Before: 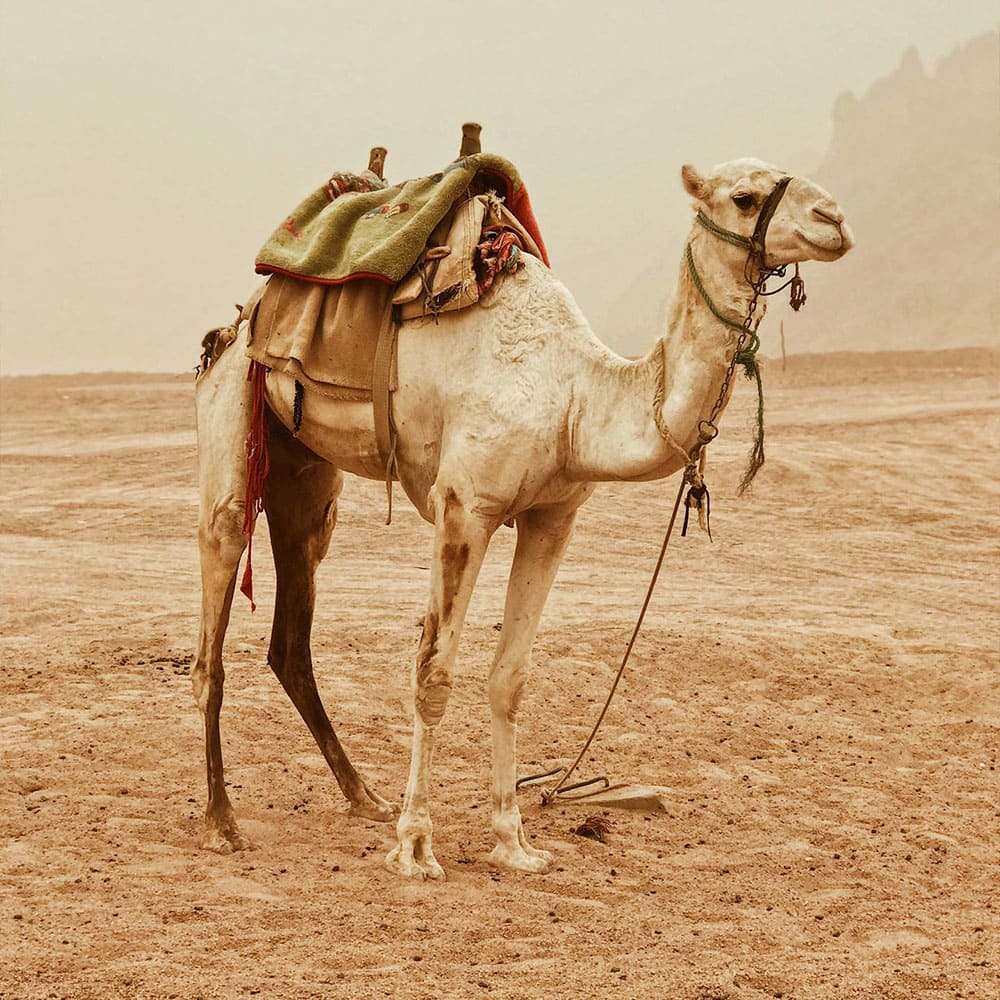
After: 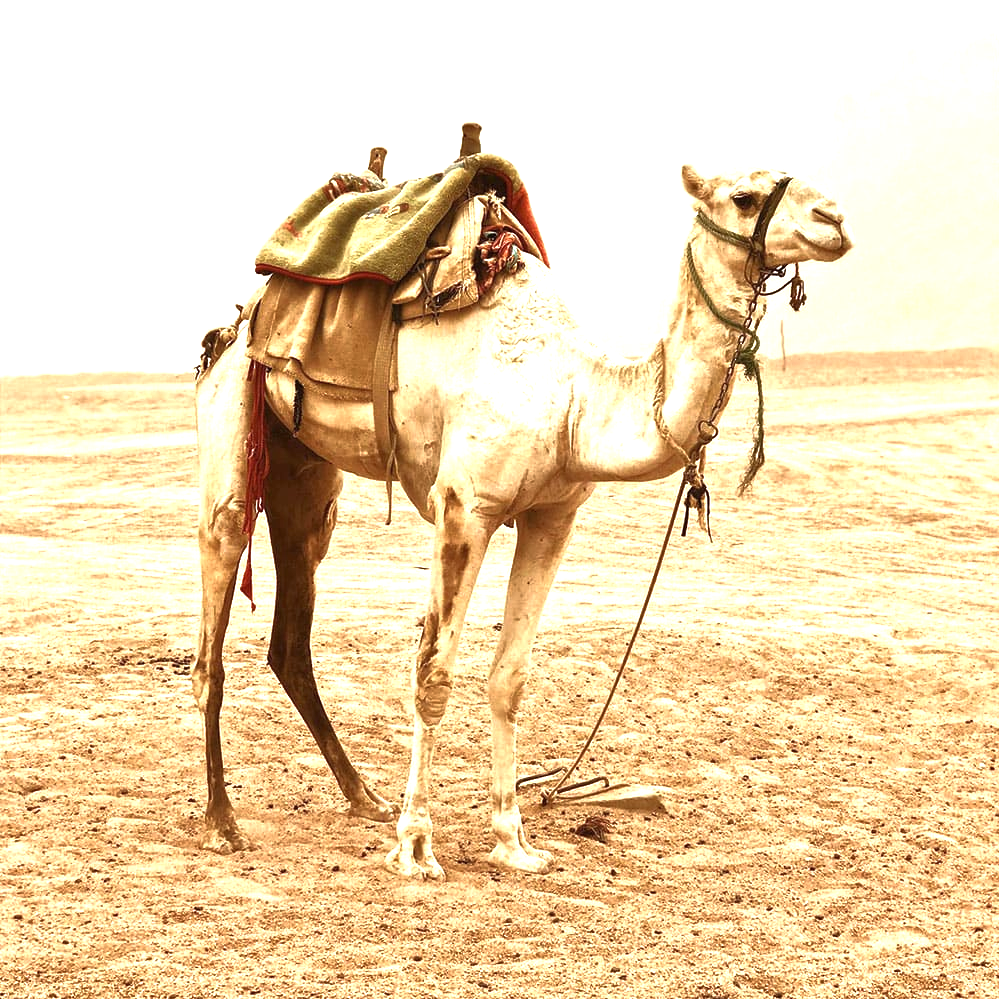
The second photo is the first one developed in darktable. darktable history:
crop and rotate: left 0.064%, bottom 0.013%
exposure: black level correction 0, exposure 0.691 EV, compensate highlight preservation false
contrast brightness saturation: contrast 0.012, saturation -0.049
tone equalizer: -8 EV 0.001 EV, -7 EV -0.001 EV, -6 EV 0.003 EV, -5 EV -0.031 EV, -4 EV -0.111 EV, -3 EV -0.161 EV, -2 EV 0.235 EV, -1 EV 0.703 EV, +0 EV 0.514 EV, edges refinement/feathering 500, mask exposure compensation -1.57 EV, preserve details no
